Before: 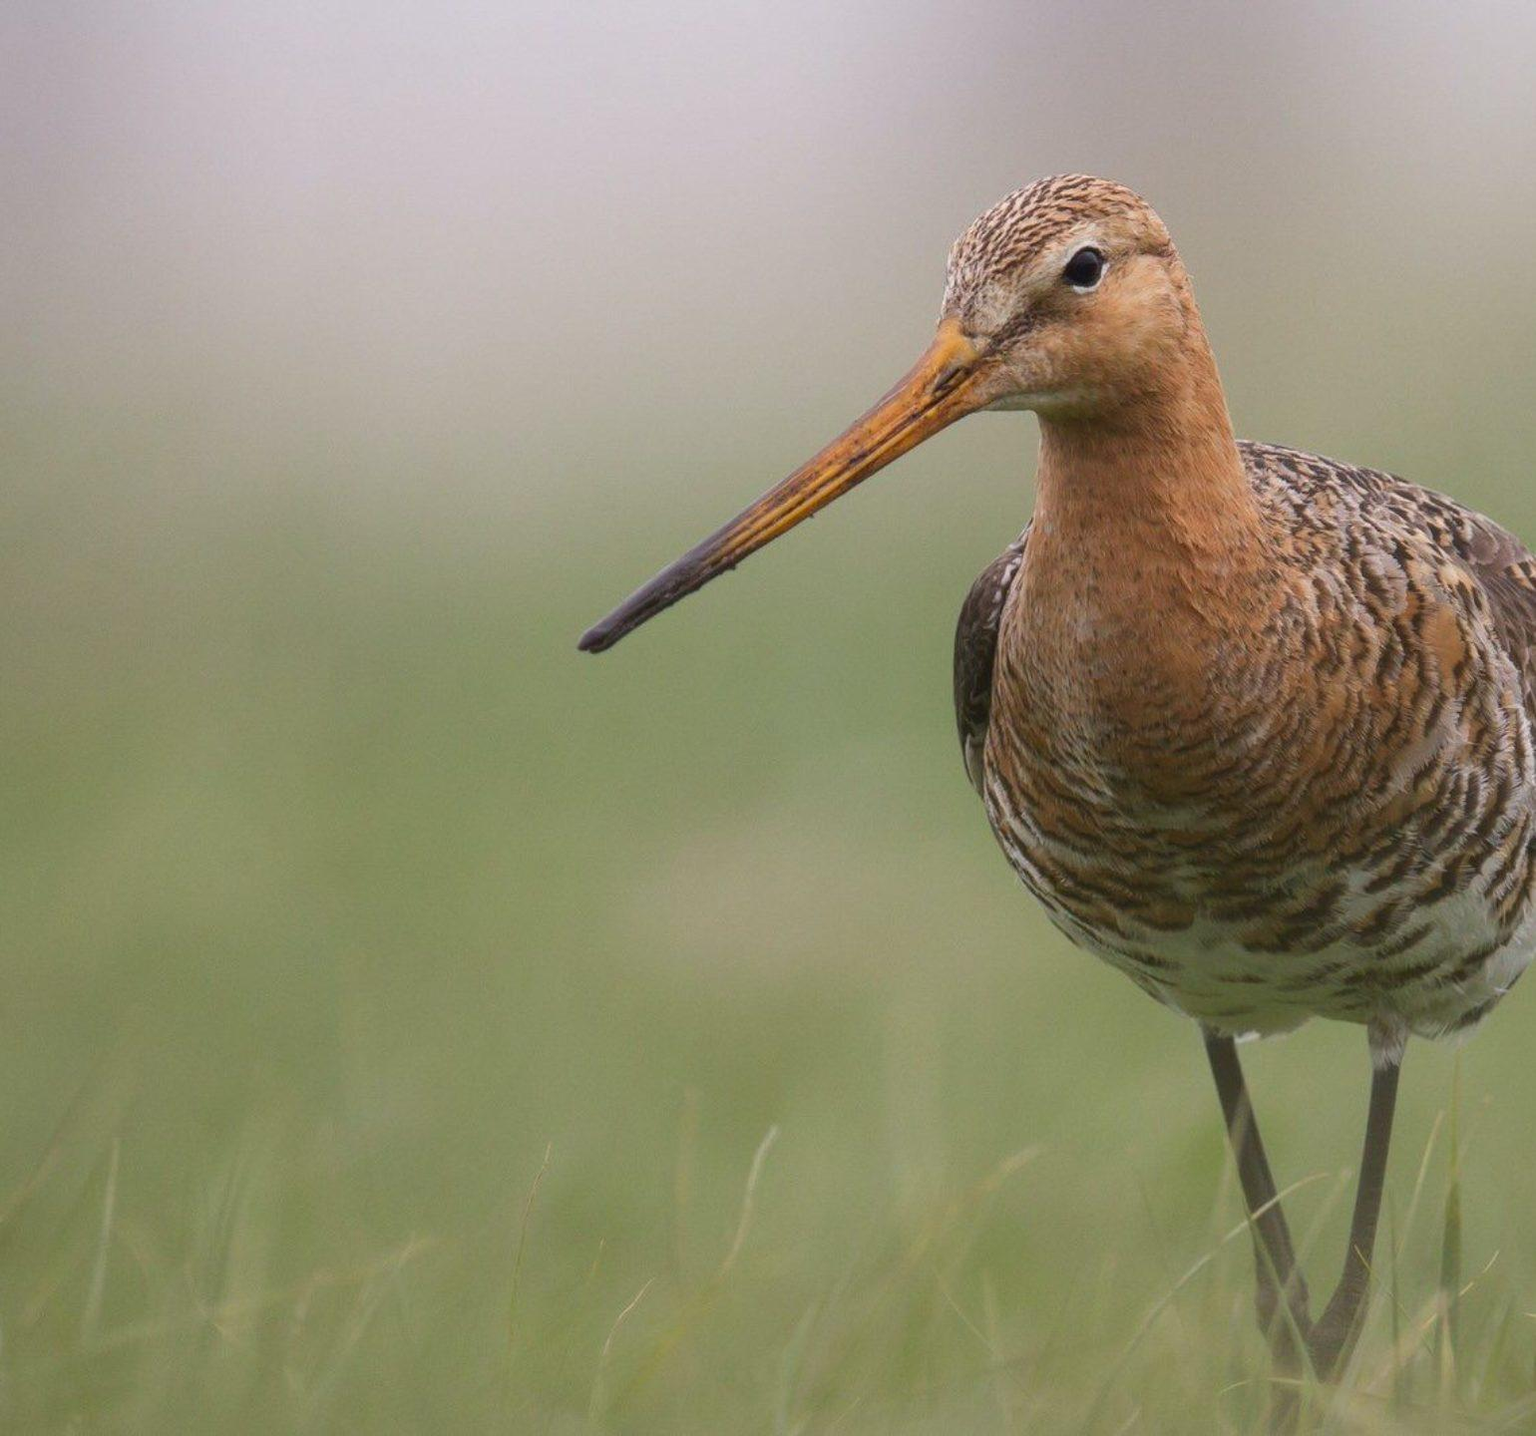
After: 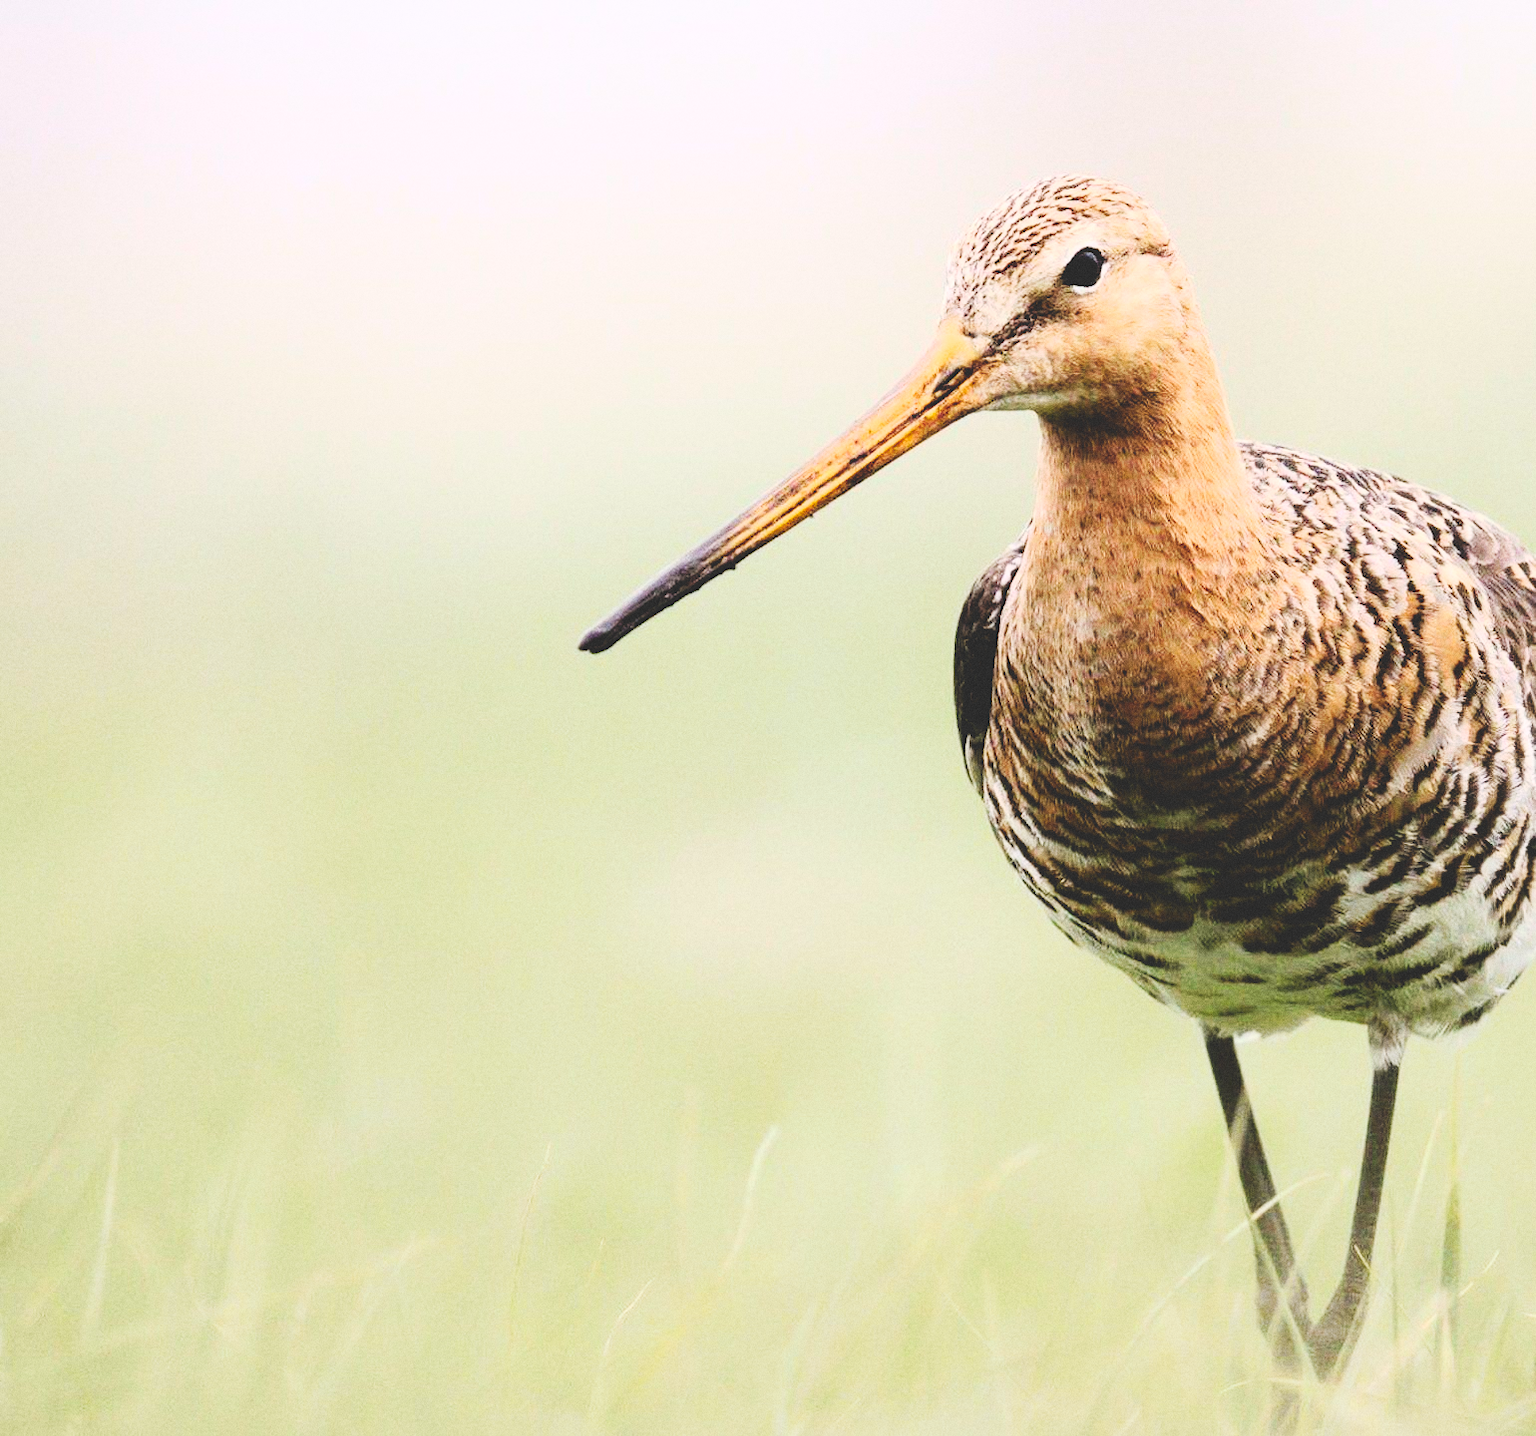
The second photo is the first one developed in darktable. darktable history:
grain: coarseness 0.47 ISO
tone curve: curves: ch0 [(0, 0) (0.003, 0.178) (0.011, 0.177) (0.025, 0.177) (0.044, 0.178) (0.069, 0.178) (0.1, 0.18) (0.136, 0.183) (0.177, 0.199) (0.224, 0.227) (0.277, 0.278) (0.335, 0.357) (0.399, 0.449) (0.468, 0.546) (0.543, 0.65) (0.623, 0.724) (0.709, 0.804) (0.801, 0.868) (0.898, 0.921) (1, 1)], preserve colors none
rgb curve: curves: ch0 [(0, 0) (0.21, 0.15) (0.24, 0.21) (0.5, 0.75) (0.75, 0.96) (0.89, 0.99) (1, 1)]; ch1 [(0, 0.02) (0.21, 0.13) (0.25, 0.2) (0.5, 0.67) (0.75, 0.9) (0.89, 0.97) (1, 1)]; ch2 [(0, 0.02) (0.21, 0.13) (0.25, 0.2) (0.5, 0.67) (0.75, 0.9) (0.89, 0.97) (1, 1)], compensate middle gray true
